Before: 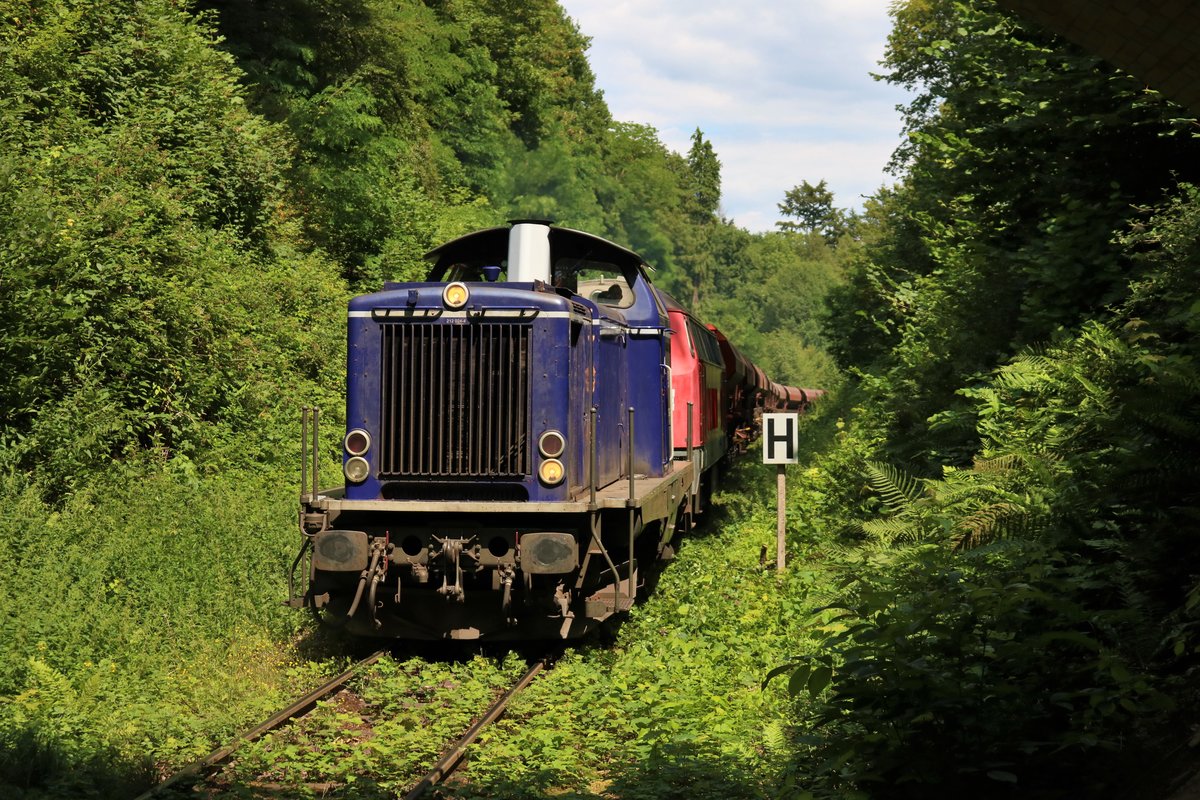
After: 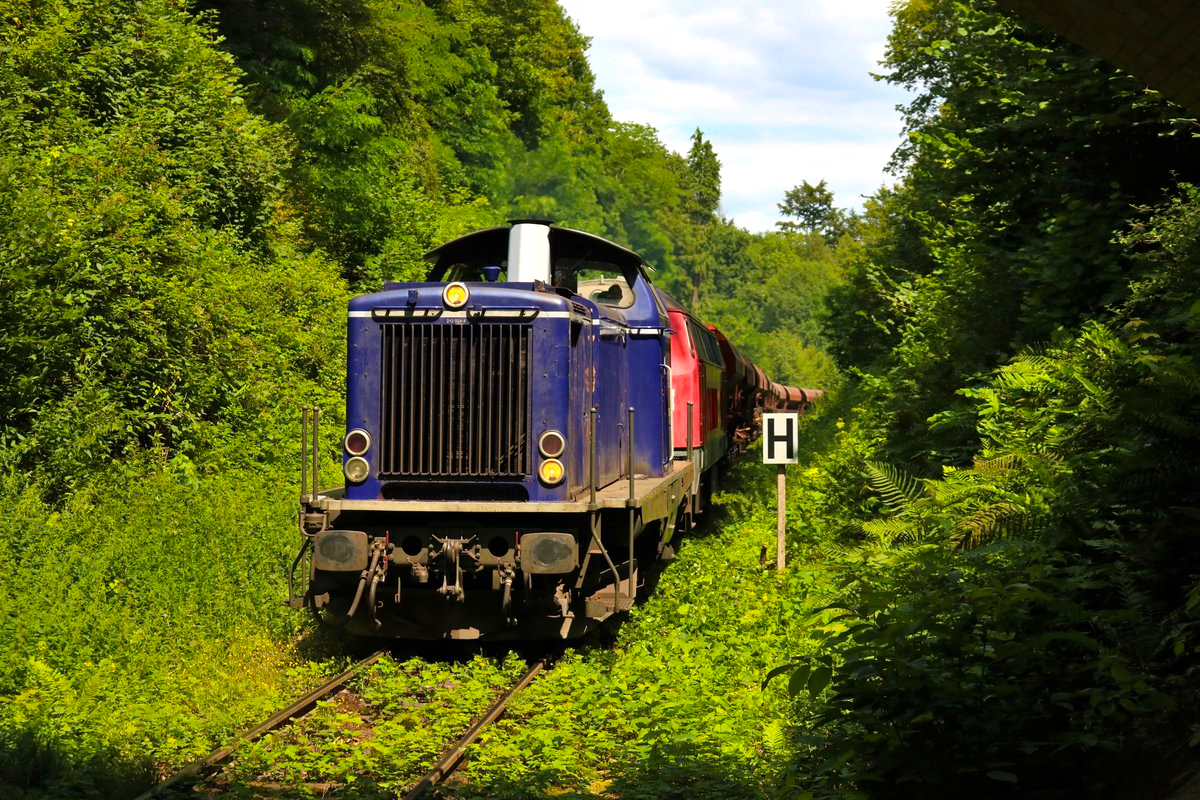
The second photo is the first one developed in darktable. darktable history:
color balance rgb: perceptual saturation grading › global saturation 19.701%, perceptual brilliance grading › highlights 8.08%, perceptual brilliance grading › mid-tones 3.836%, perceptual brilliance grading › shadows 2.123%, global vibrance 22.499%
